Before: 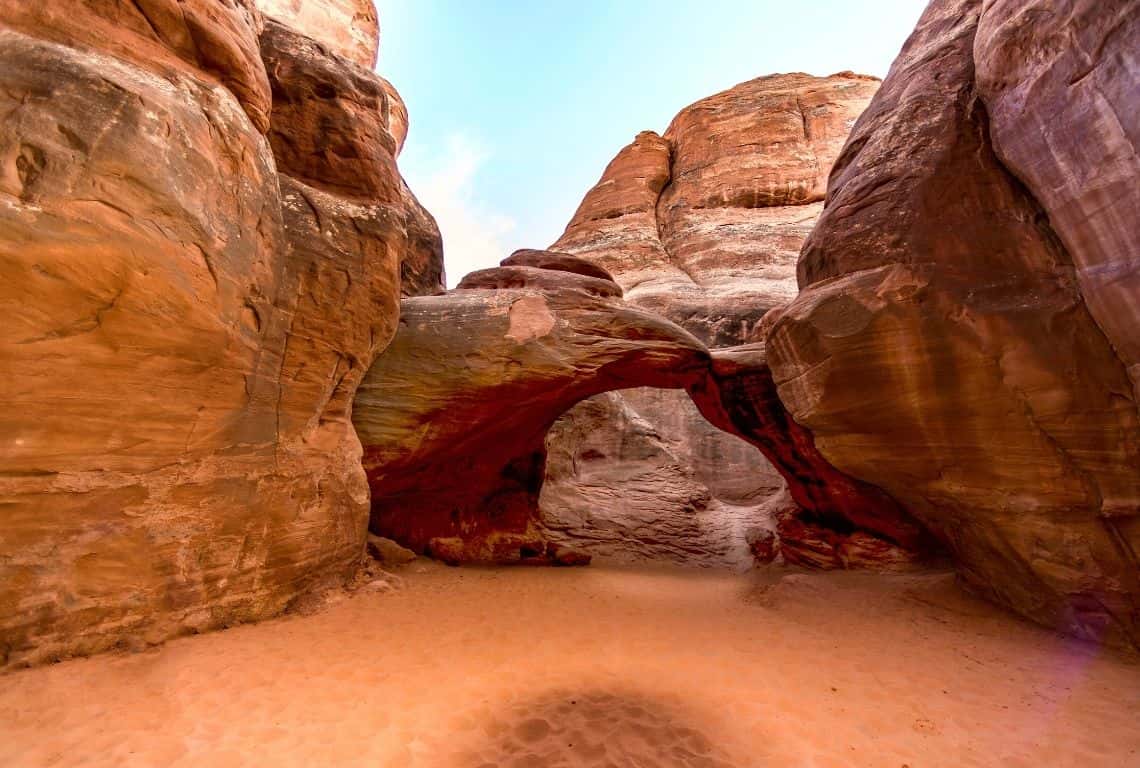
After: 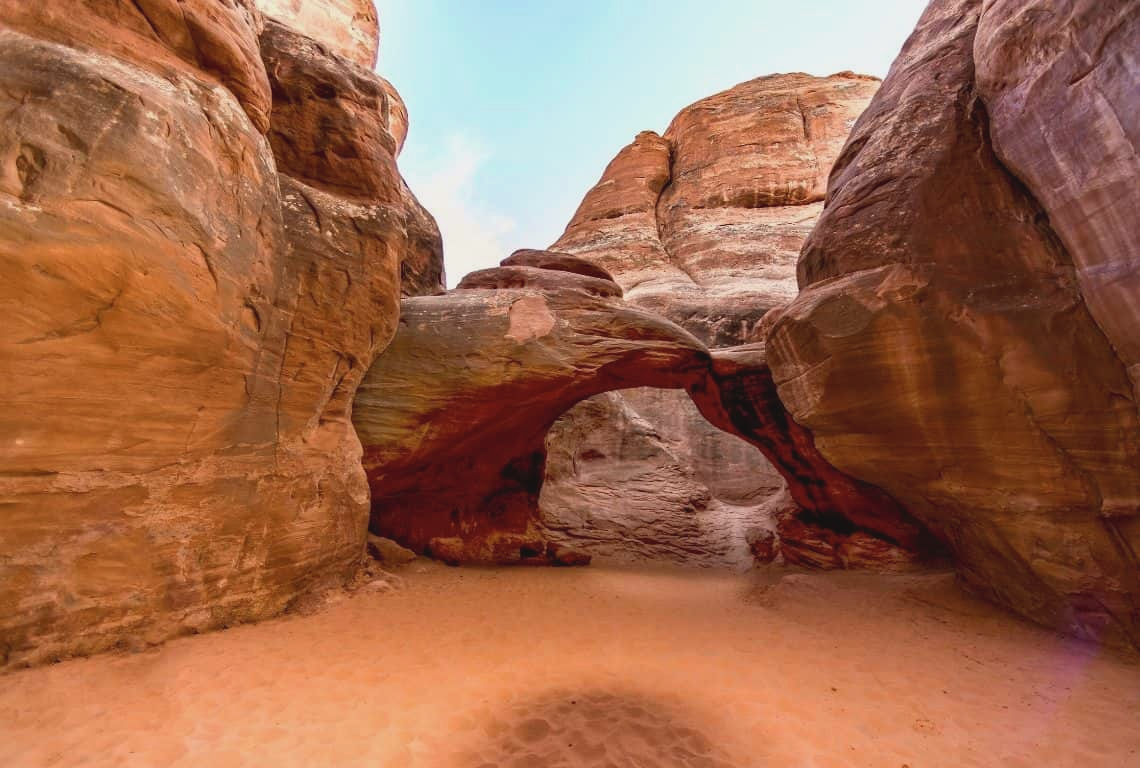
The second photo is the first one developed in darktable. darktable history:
contrast brightness saturation: contrast -0.104, saturation -0.103
